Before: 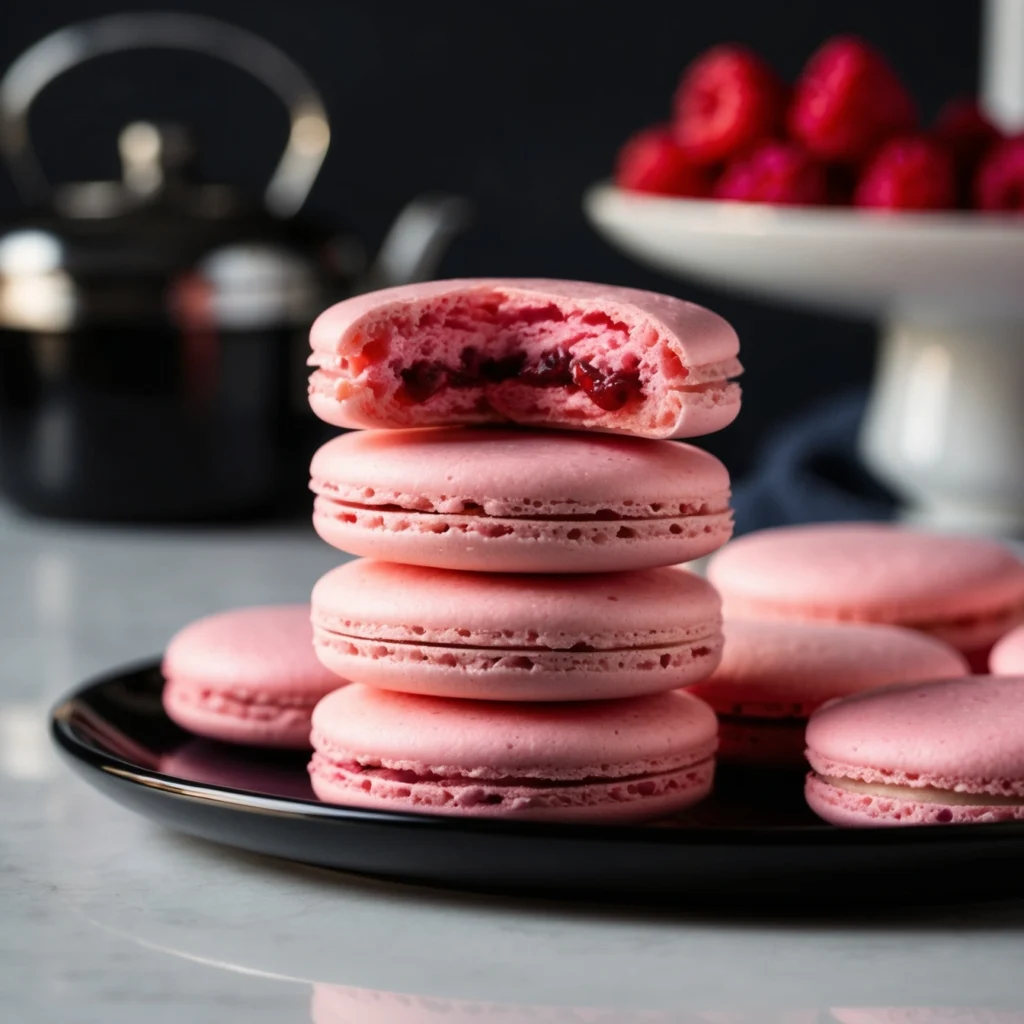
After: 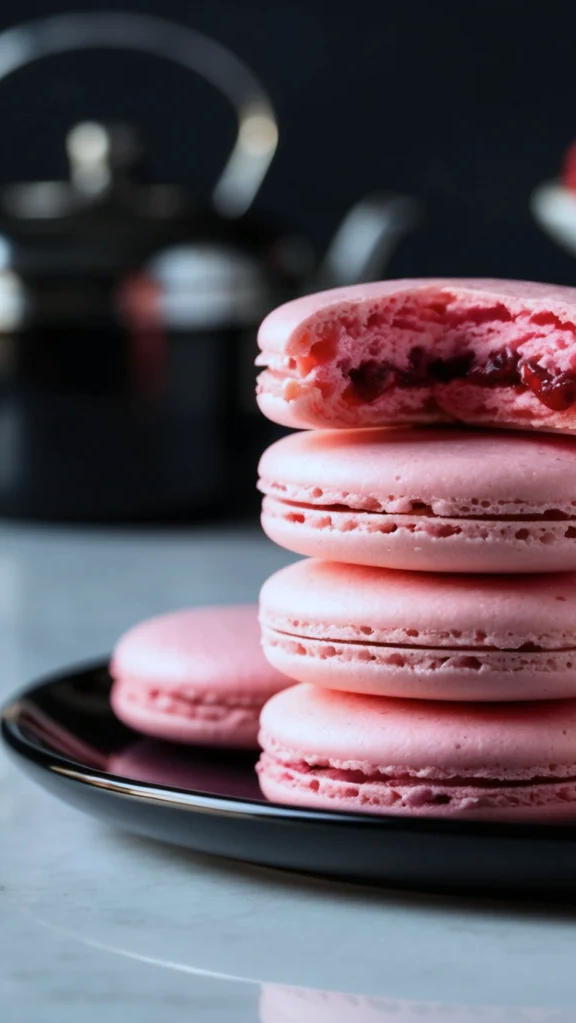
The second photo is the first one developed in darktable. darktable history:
color calibration: illuminant F (fluorescent), F source F9 (Cool White Deluxe 4150 K) – high CRI, x 0.374, y 0.373, temperature 4158.34 K
crop: left 5.114%, right 38.589%
